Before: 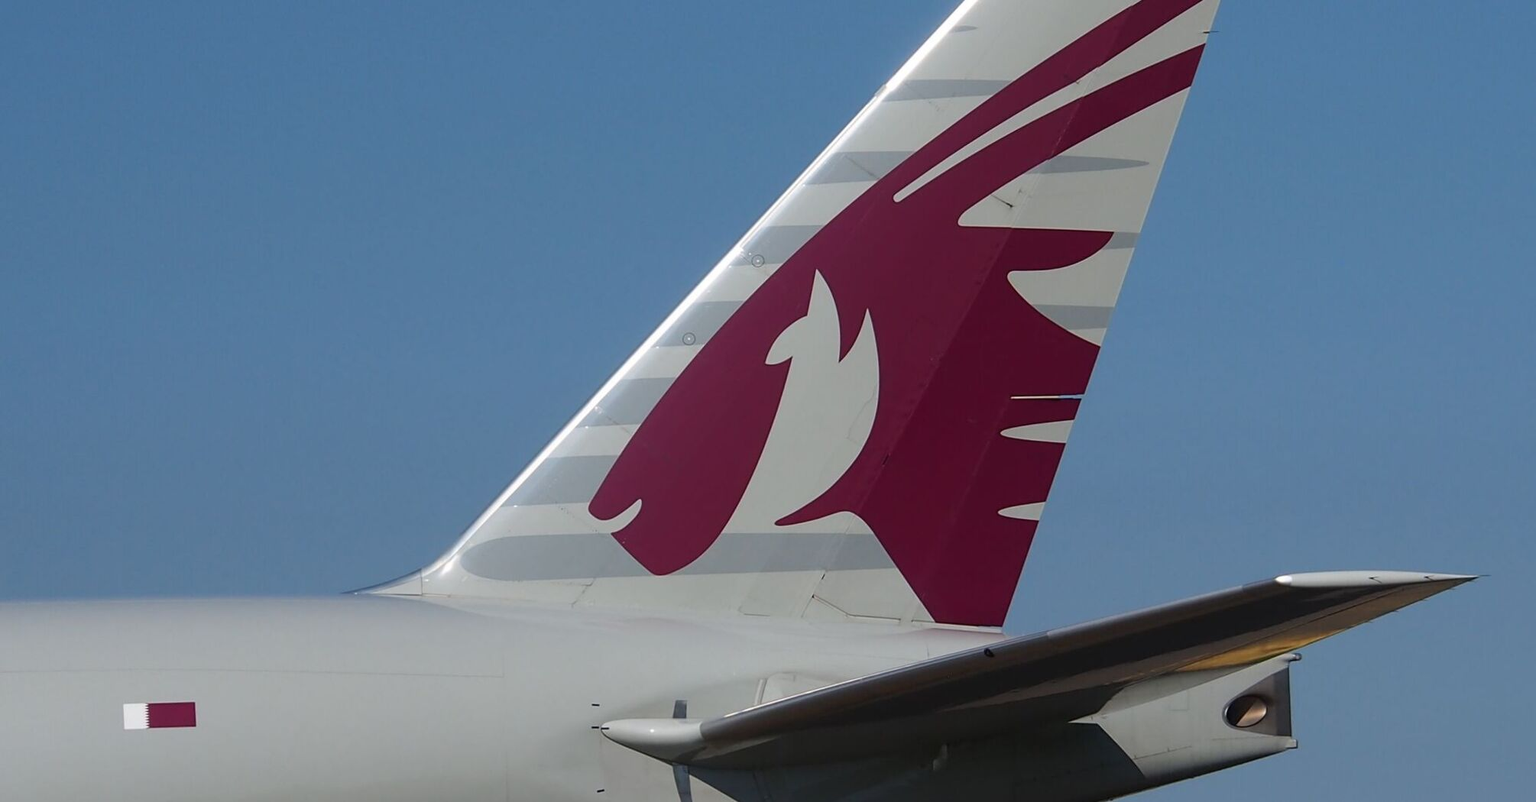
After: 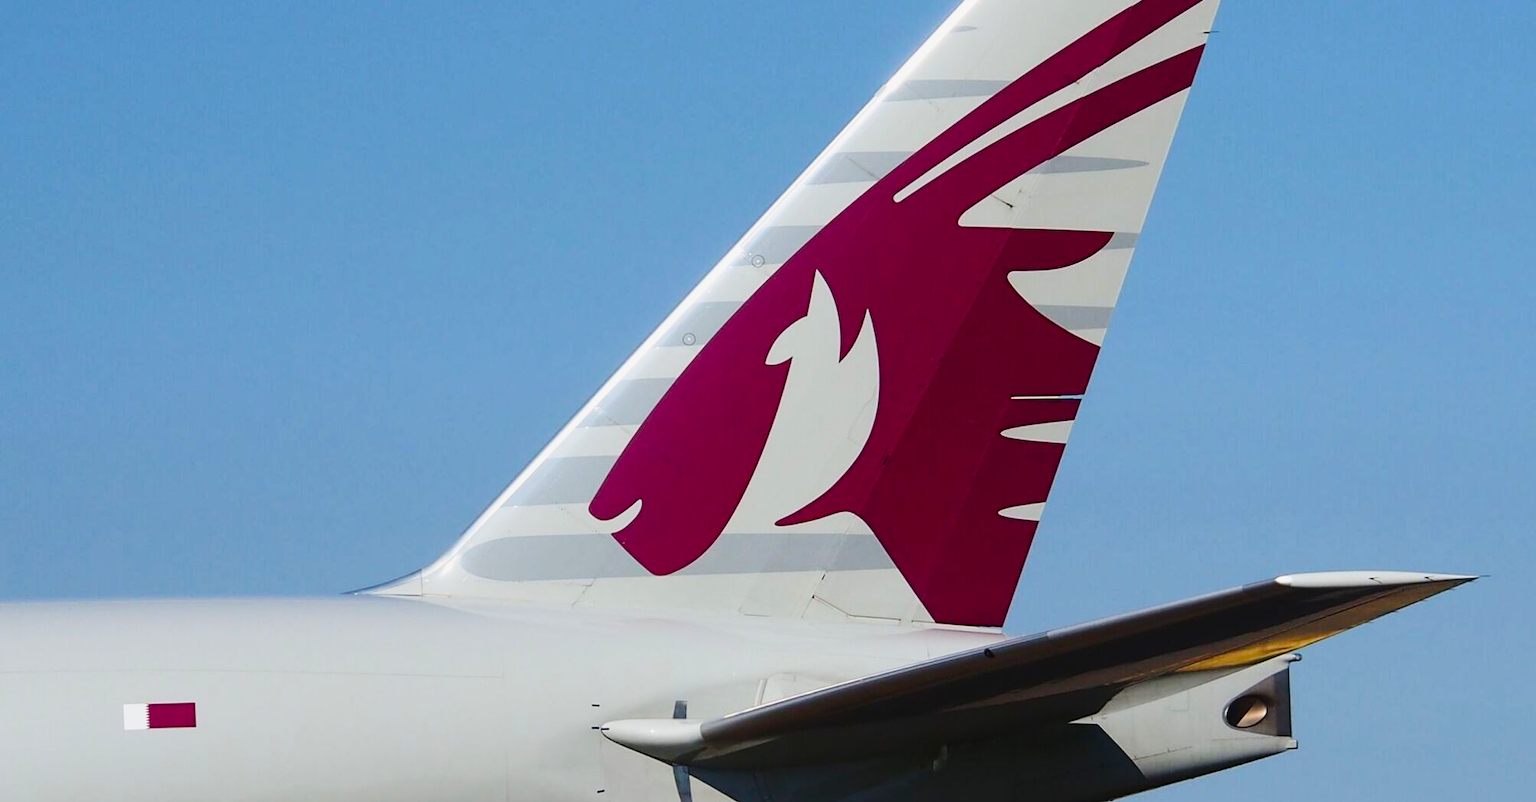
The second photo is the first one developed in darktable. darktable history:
tone curve: curves: ch0 [(0, 0.021) (0.049, 0.044) (0.152, 0.14) (0.328, 0.377) (0.473, 0.543) (0.641, 0.705) (0.868, 0.887) (1, 0.969)]; ch1 [(0, 0) (0.322, 0.328) (0.43, 0.425) (0.474, 0.466) (0.502, 0.503) (0.522, 0.526) (0.564, 0.591) (0.602, 0.632) (0.677, 0.701) (0.859, 0.885) (1, 1)]; ch2 [(0, 0) (0.33, 0.301) (0.447, 0.44) (0.487, 0.496) (0.502, 0.516) (0.535, 0.554) (0.565, 0.598) (0.618, 0.629) (1, 1)], preserve colors none
contrast brightness saturation: contrast 0.233, brightness 0.1, saturation 0.293
color balance rgb: perceptual saturation grading › global saturation 0.448%, global vibrance 20%
